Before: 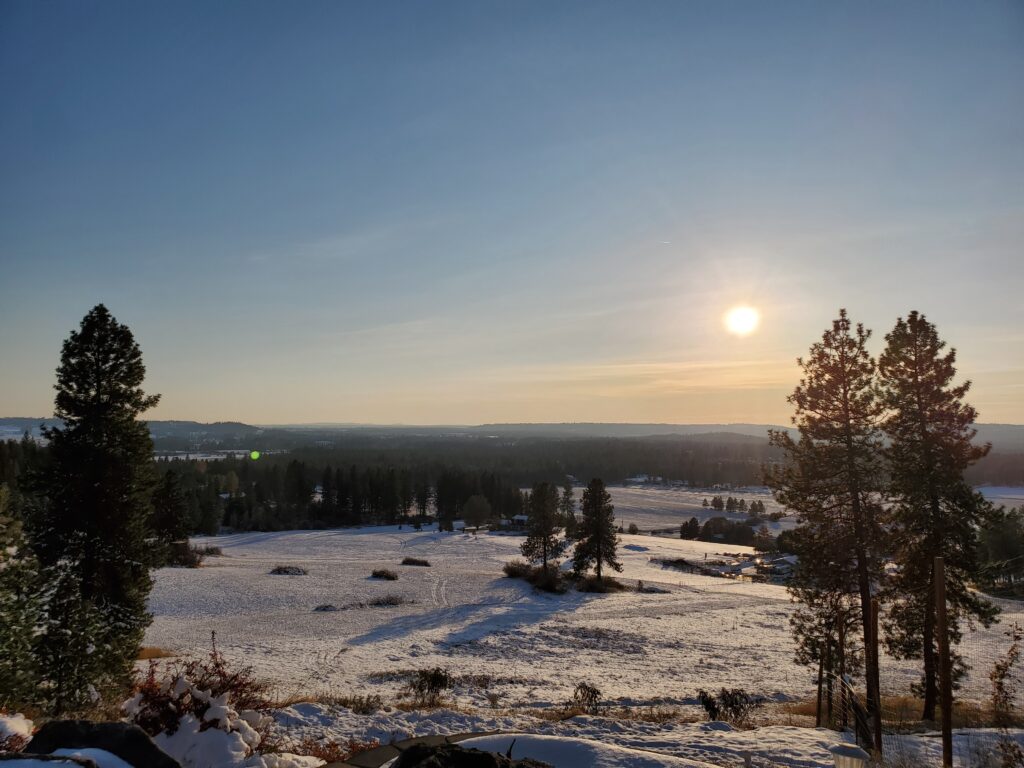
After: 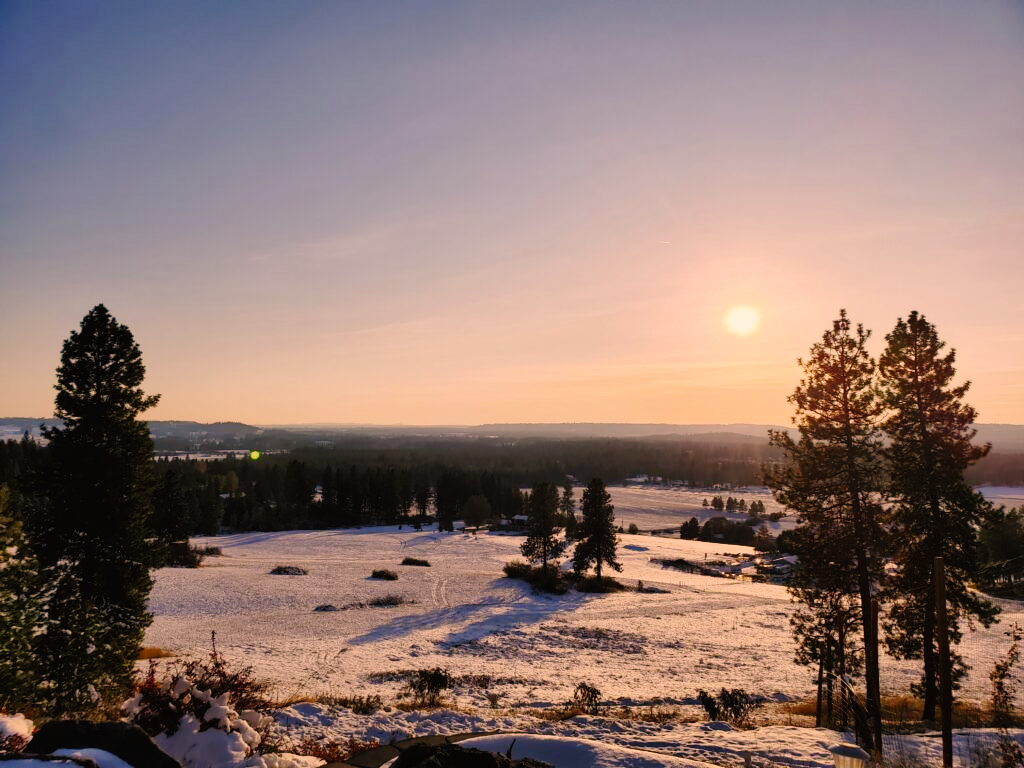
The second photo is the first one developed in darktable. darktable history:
tone curve: curves: ch0 [(0, 0) (0.003, 0.013) (0.011, 0.016) (0.025, 0.021) (0.044, 0.029) (0.069, 0.039) (0.1, 0.056) (0.136, 0.085) (0.177, 0.14) (0.224, 0.201) (0.277, 0.28) (0.335, 0.372) (0.399, 0.475) (0.468, 0.567) (0.543, 0.643) (0.623, 0.722) (0.709, 0.801) (0.801, 0.859) (0.898, 0.927) (1, 1)], preserve colors none
color correction: highlights a* 17.88, highlights b* 18.79
